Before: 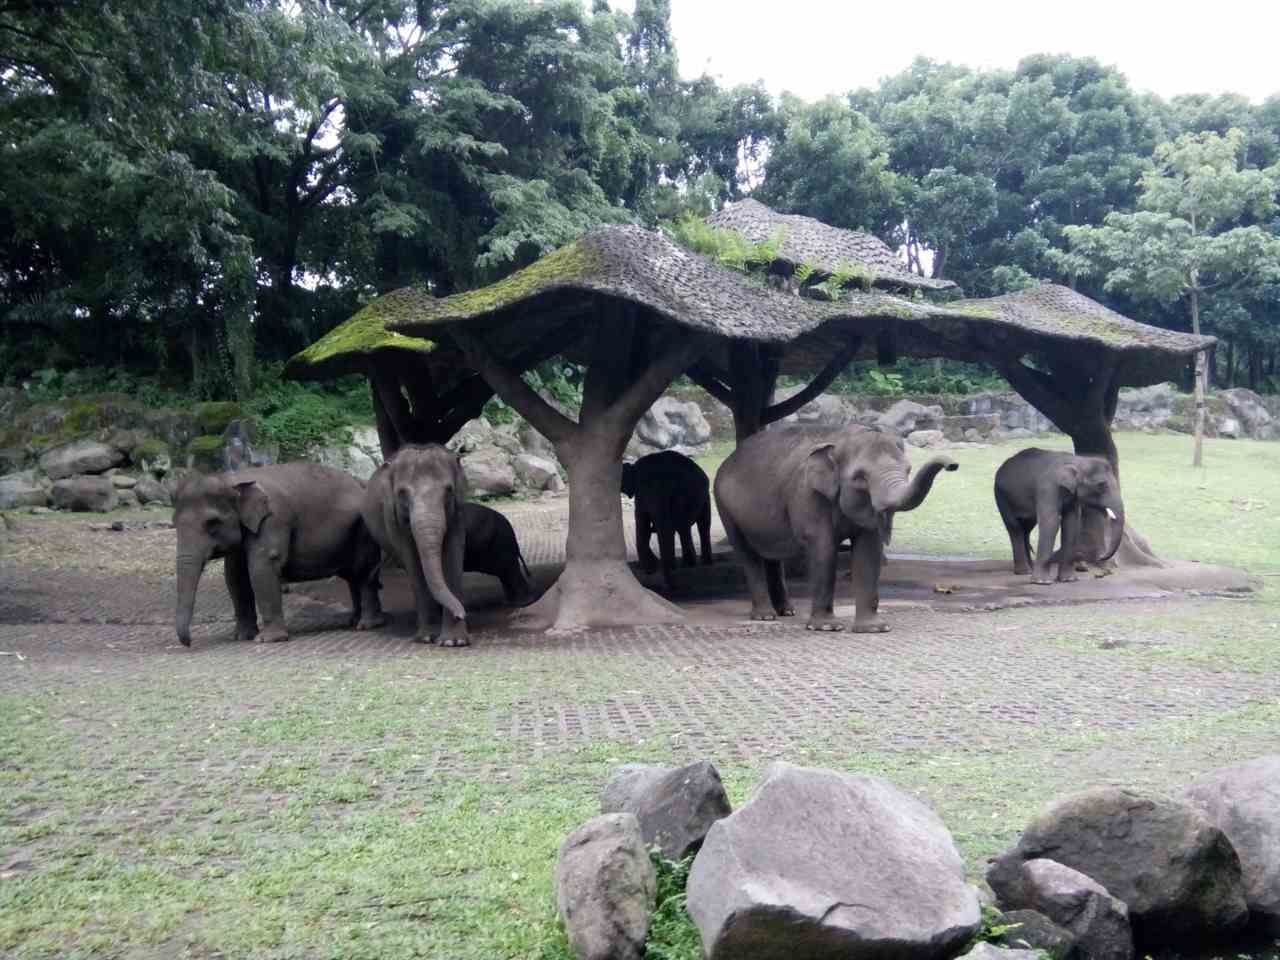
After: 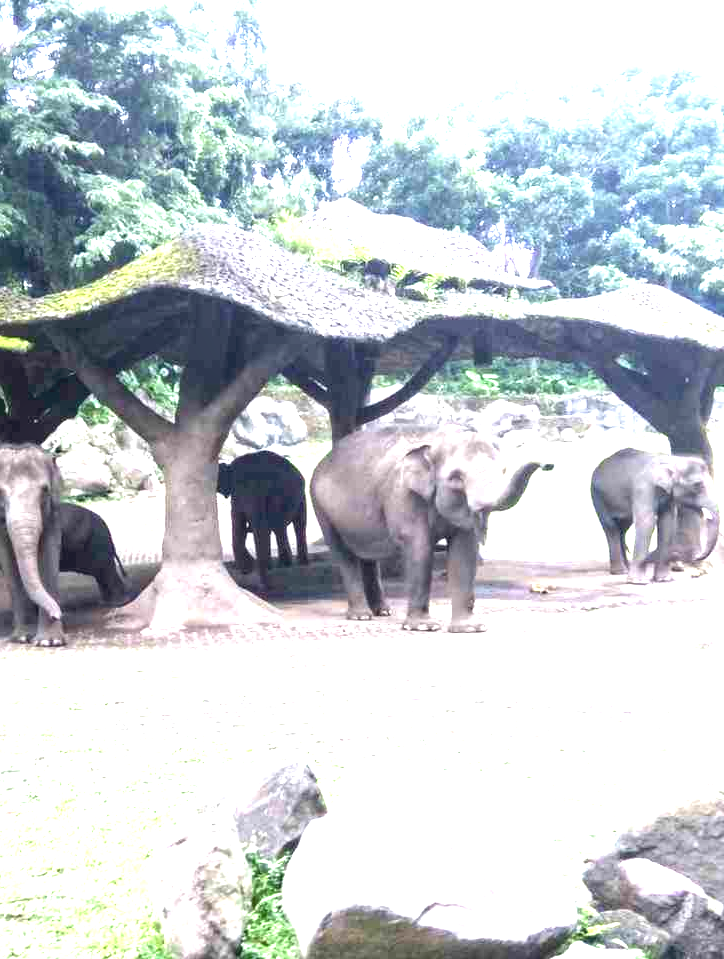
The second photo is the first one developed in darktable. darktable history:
local contrast: detail 110%
crop: left 31.572%, top 0.004%, right 11.836%
exposure: exposure 2.021 EV, compensate highlight preservation false
